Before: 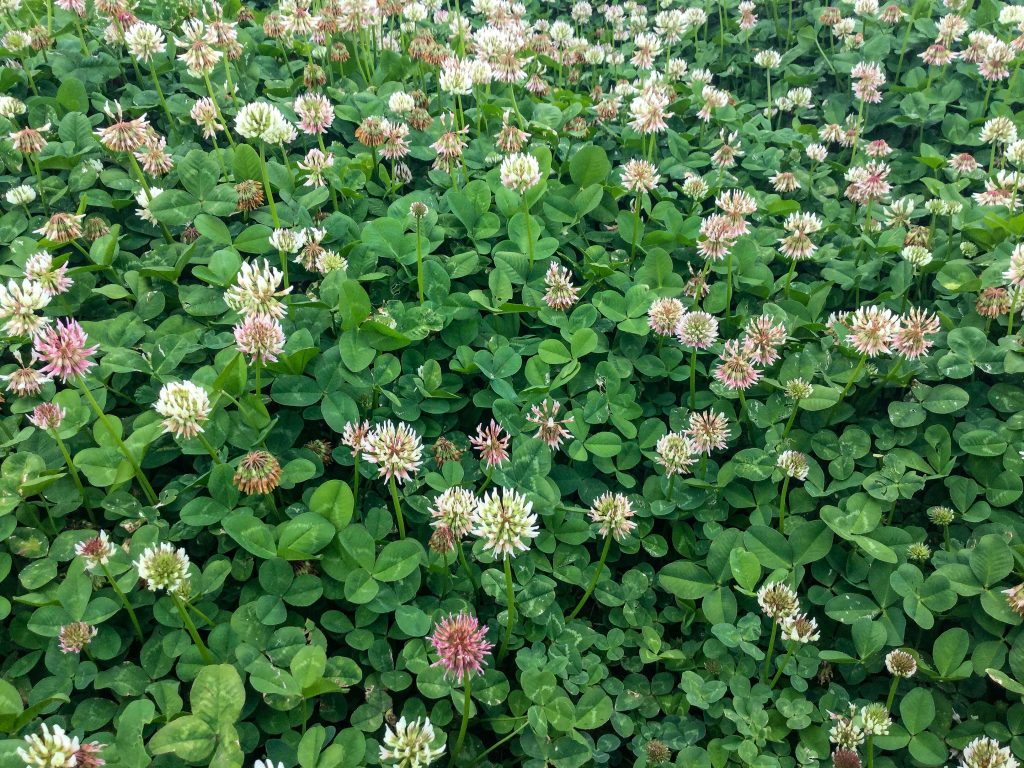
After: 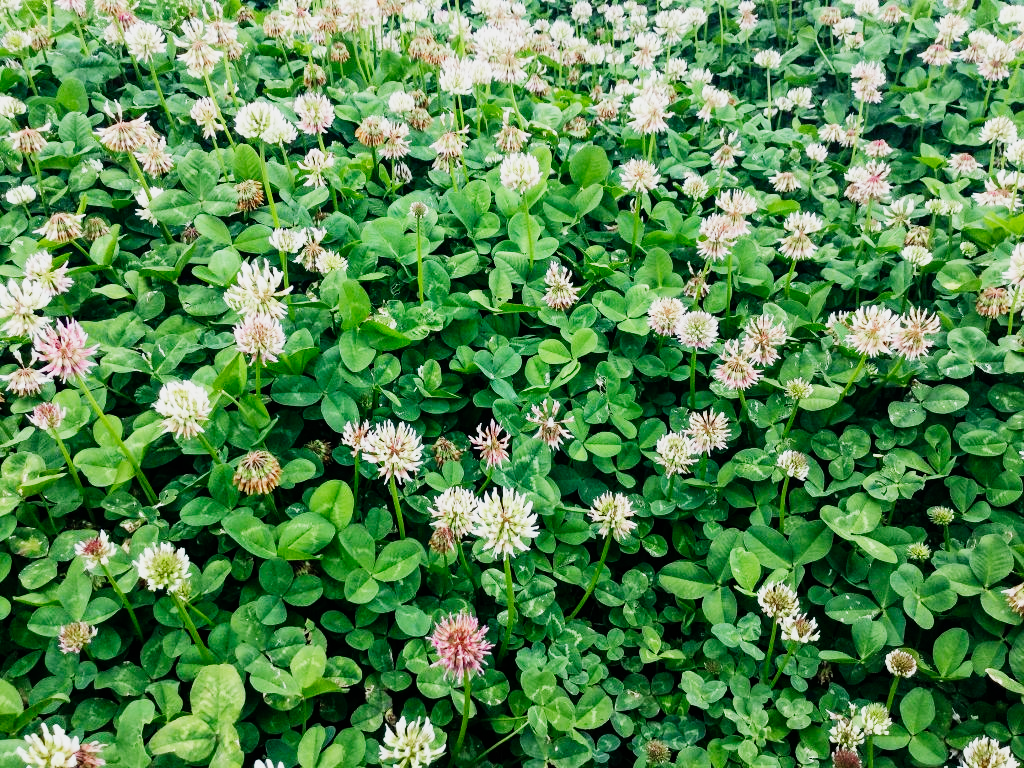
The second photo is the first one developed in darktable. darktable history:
sigmoid: contrast 1.8, skew -0.2, preserve hue 0%, red attenuation 0.1, red rotation 0.035, green attenuation 0.1, green rotation -0.017, blue attenuation 0.15, blue rotation -0.052, base primaries Rec2020
exposure: exposure 0.6 EV, compensate highlight preservation false
tone equalizer: on, module defaults
